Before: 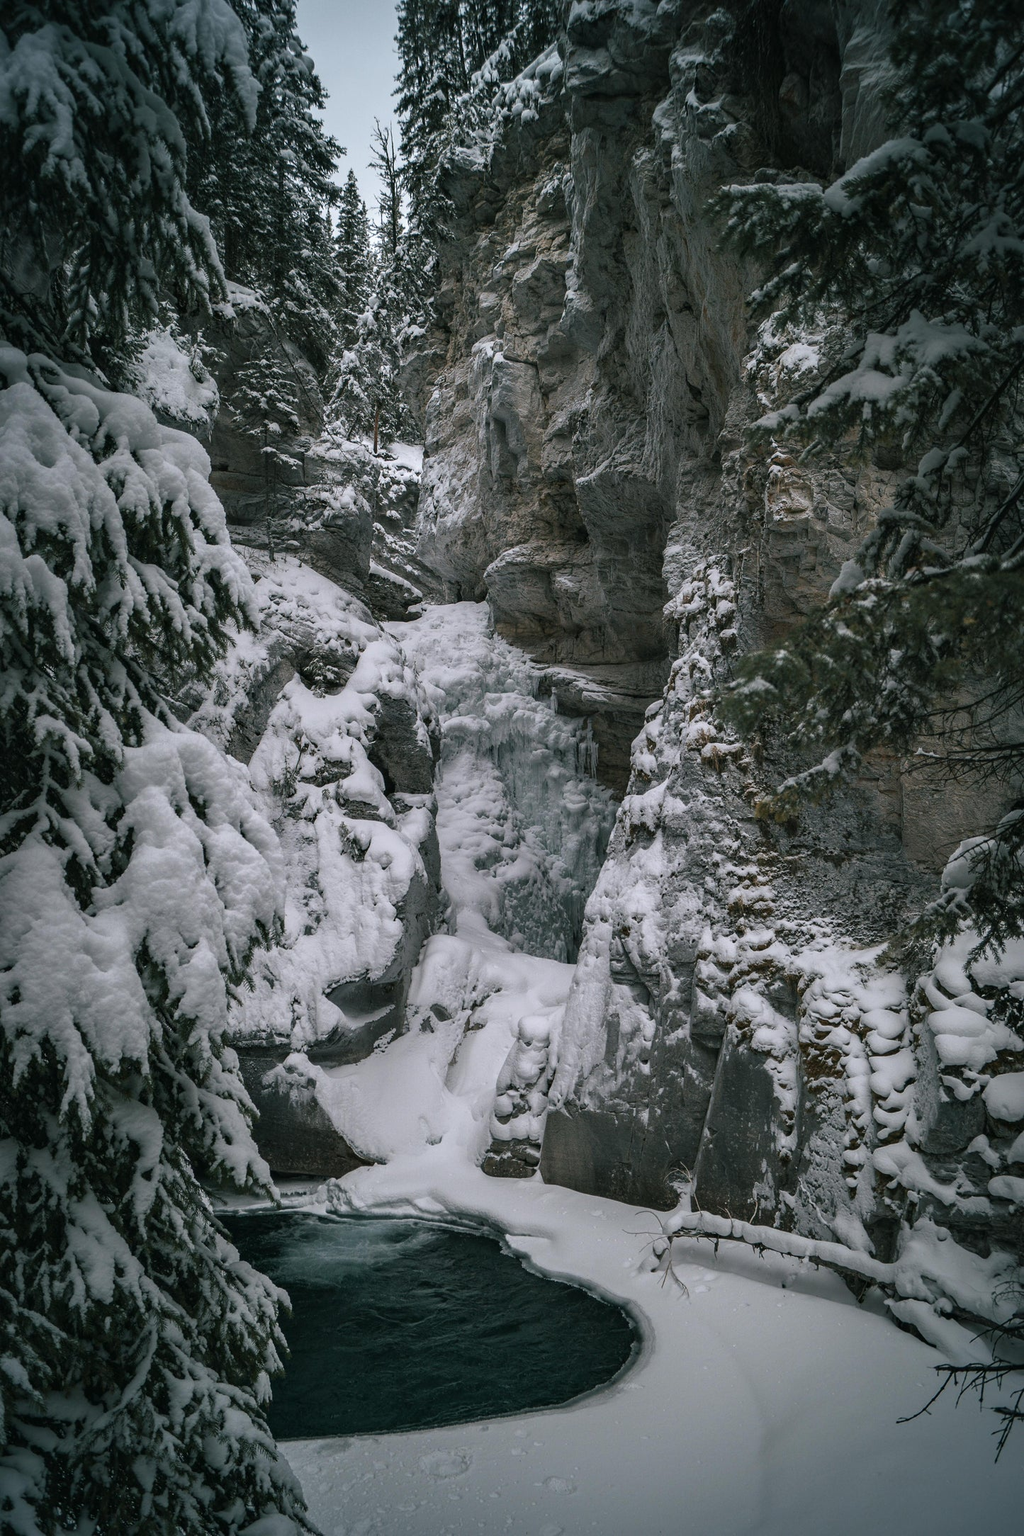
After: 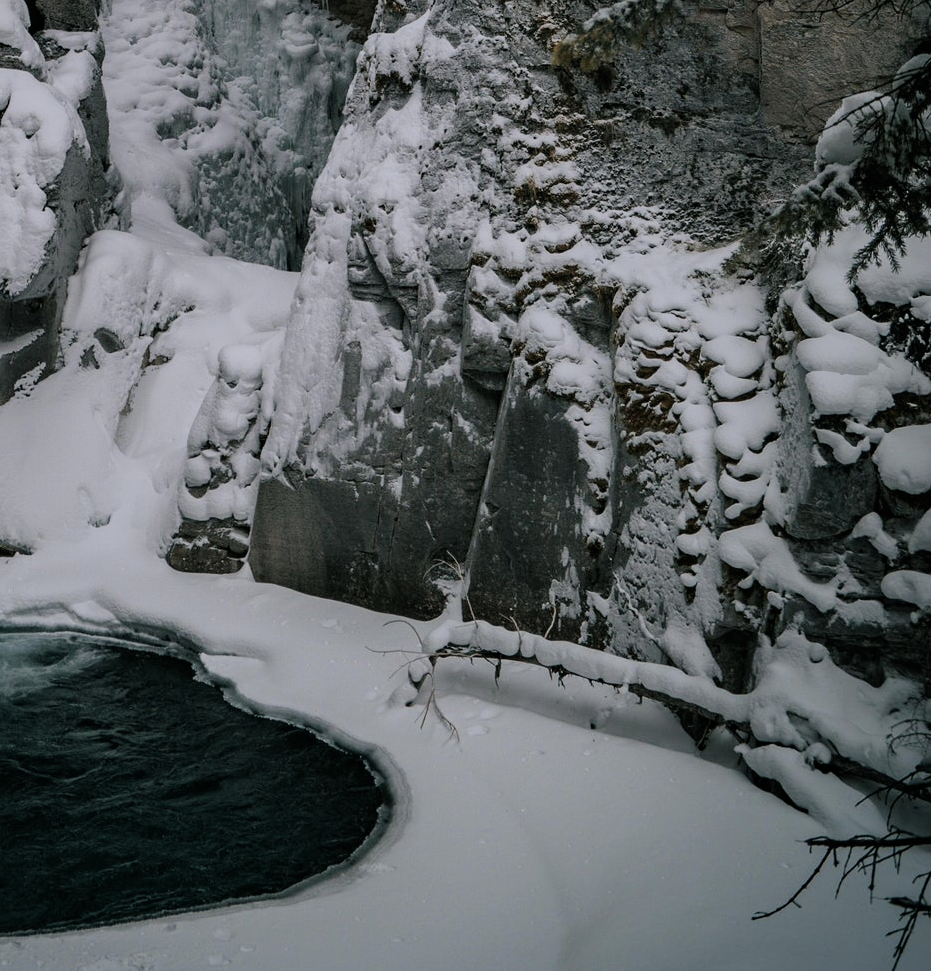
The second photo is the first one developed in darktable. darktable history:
crop and rotate: left 35.509%, top 50.238%, bottom 4.934%
filmic rgb: black relative exposure -7.65 EV, white relative exposure 4.56 EV, hardness 3.61, color science v6 (2022)
